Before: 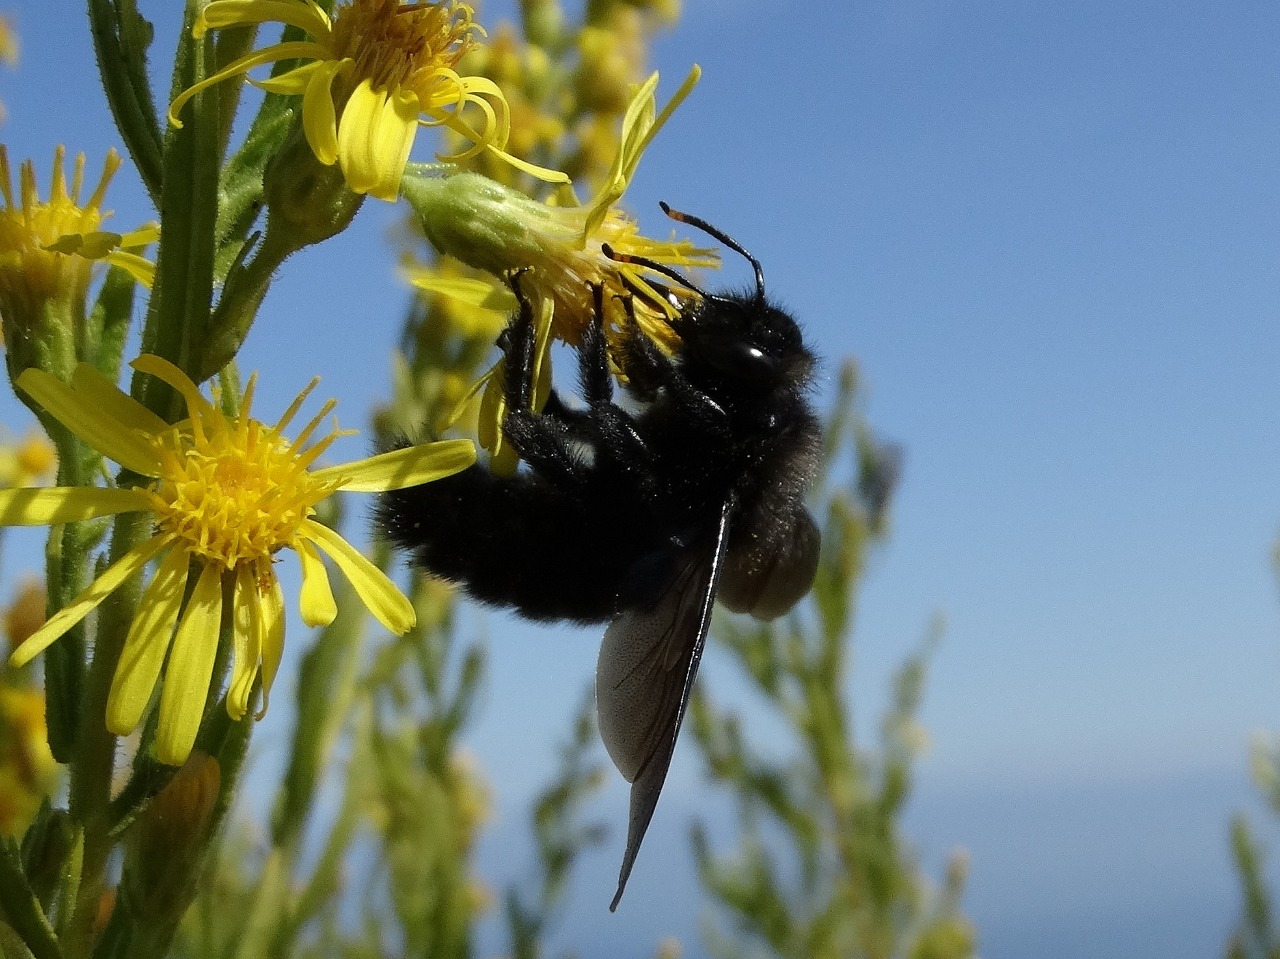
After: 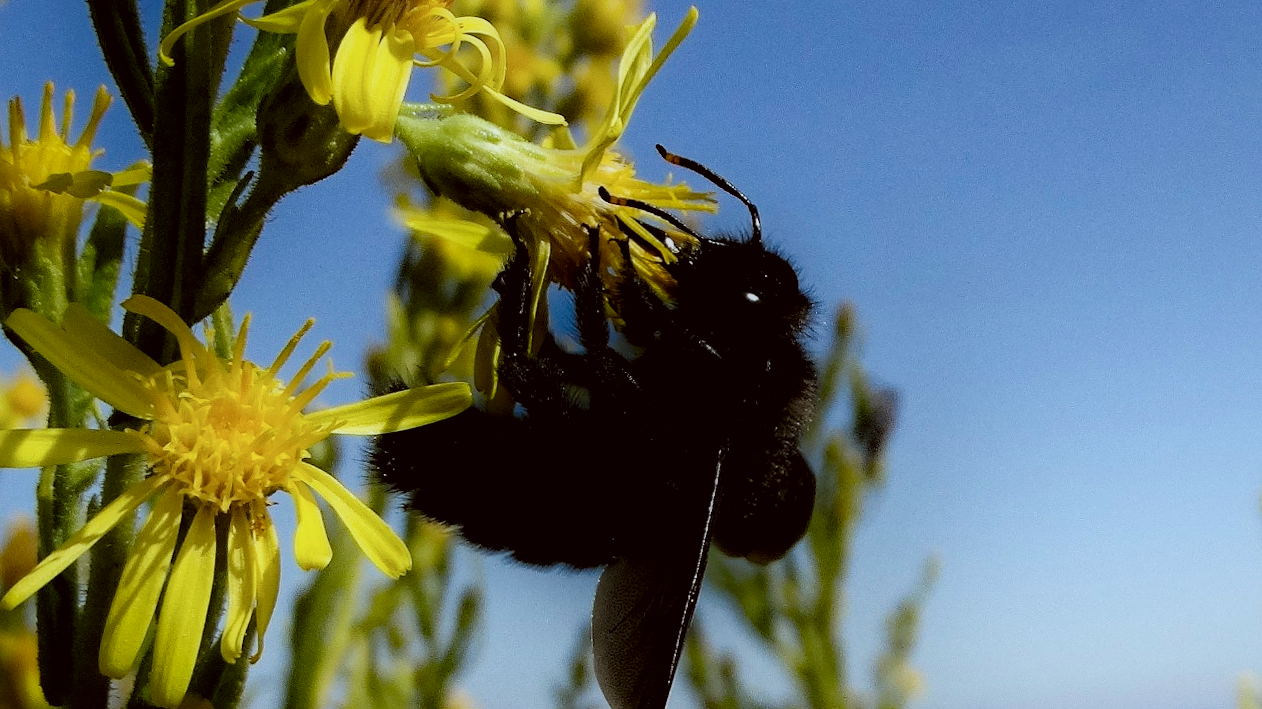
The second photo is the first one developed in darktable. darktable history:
local contrast: mode bilateral grid, contrast 20, coarseness 50, detail 120%, midtone range 0.2
crop: left 0.387%, top 5.469%, bottom 19.809%
color correction: highlights a* -3.28, highlights b* -6.24, shadows a* 3.1, shadows b* 5.19
shadows and highlights: shadows -90, highlights 90, soften with gaussian
filmic rgb: black relative exposure -5 EV, hardness 2.88, contrast 1.2, highlights saturation mix -30%
rotate and perspective: rotation 0.174°, lens shift (vertical) 0.013, lens shift (horizontal) 0.019, shear 0.001, automatic cropping original format, crop left 0.007, crop right 0.991, crop top 0.016, crop bottom 0.997
haze removal: strength 0.5, distance 0.43, compatibility mode true, adaptive false
